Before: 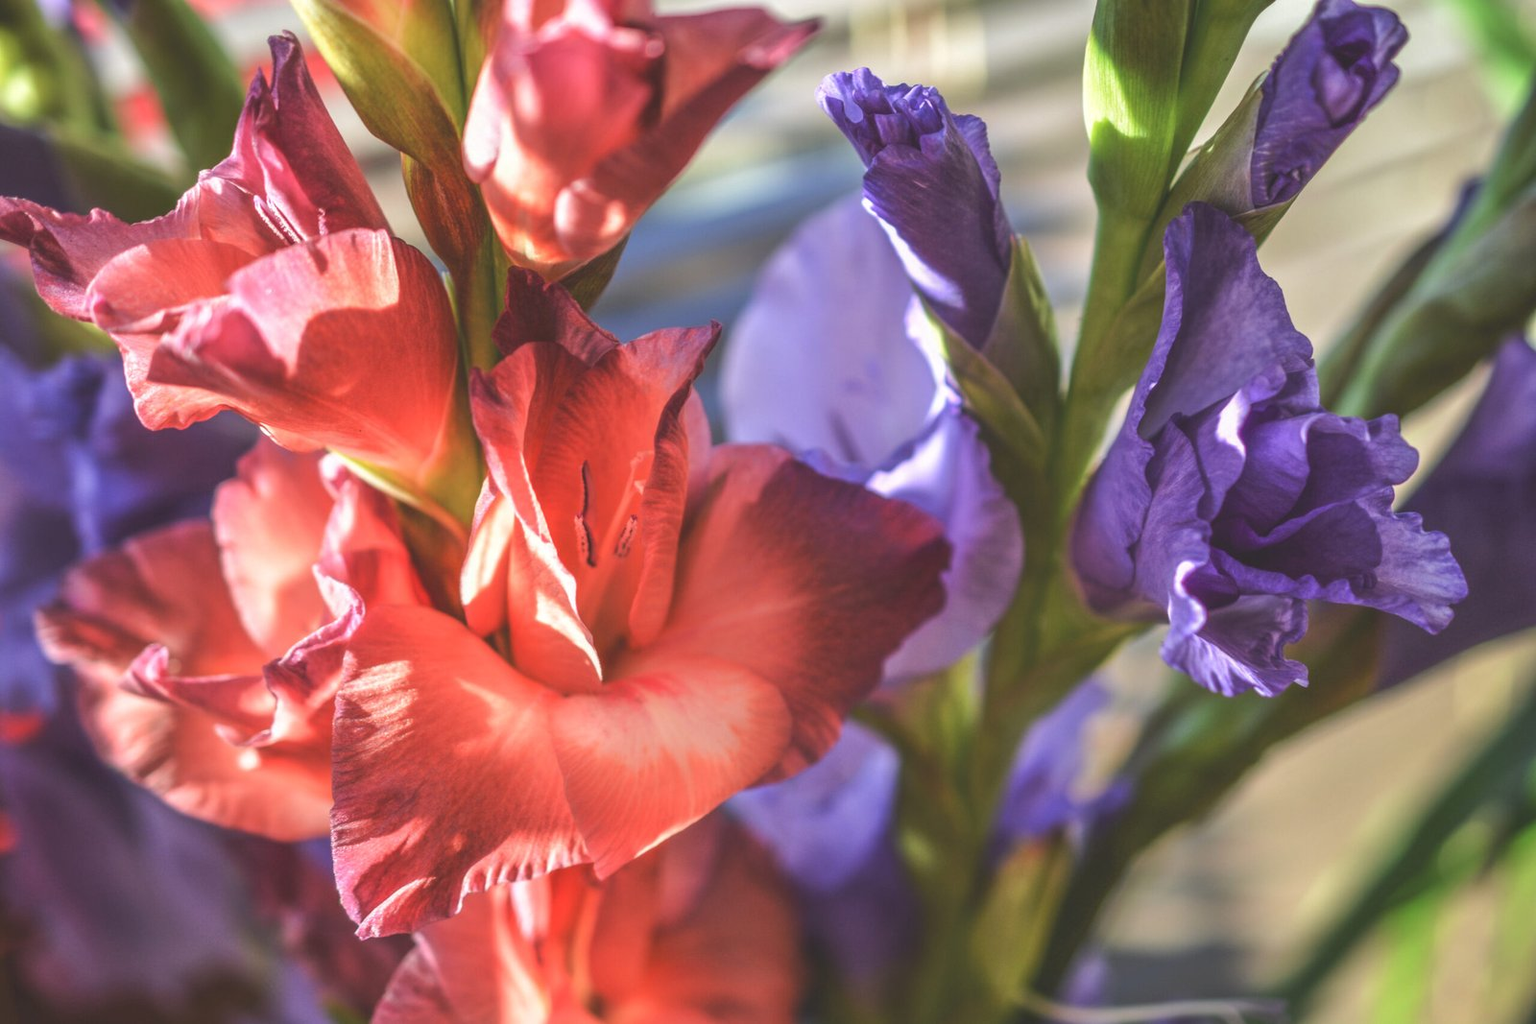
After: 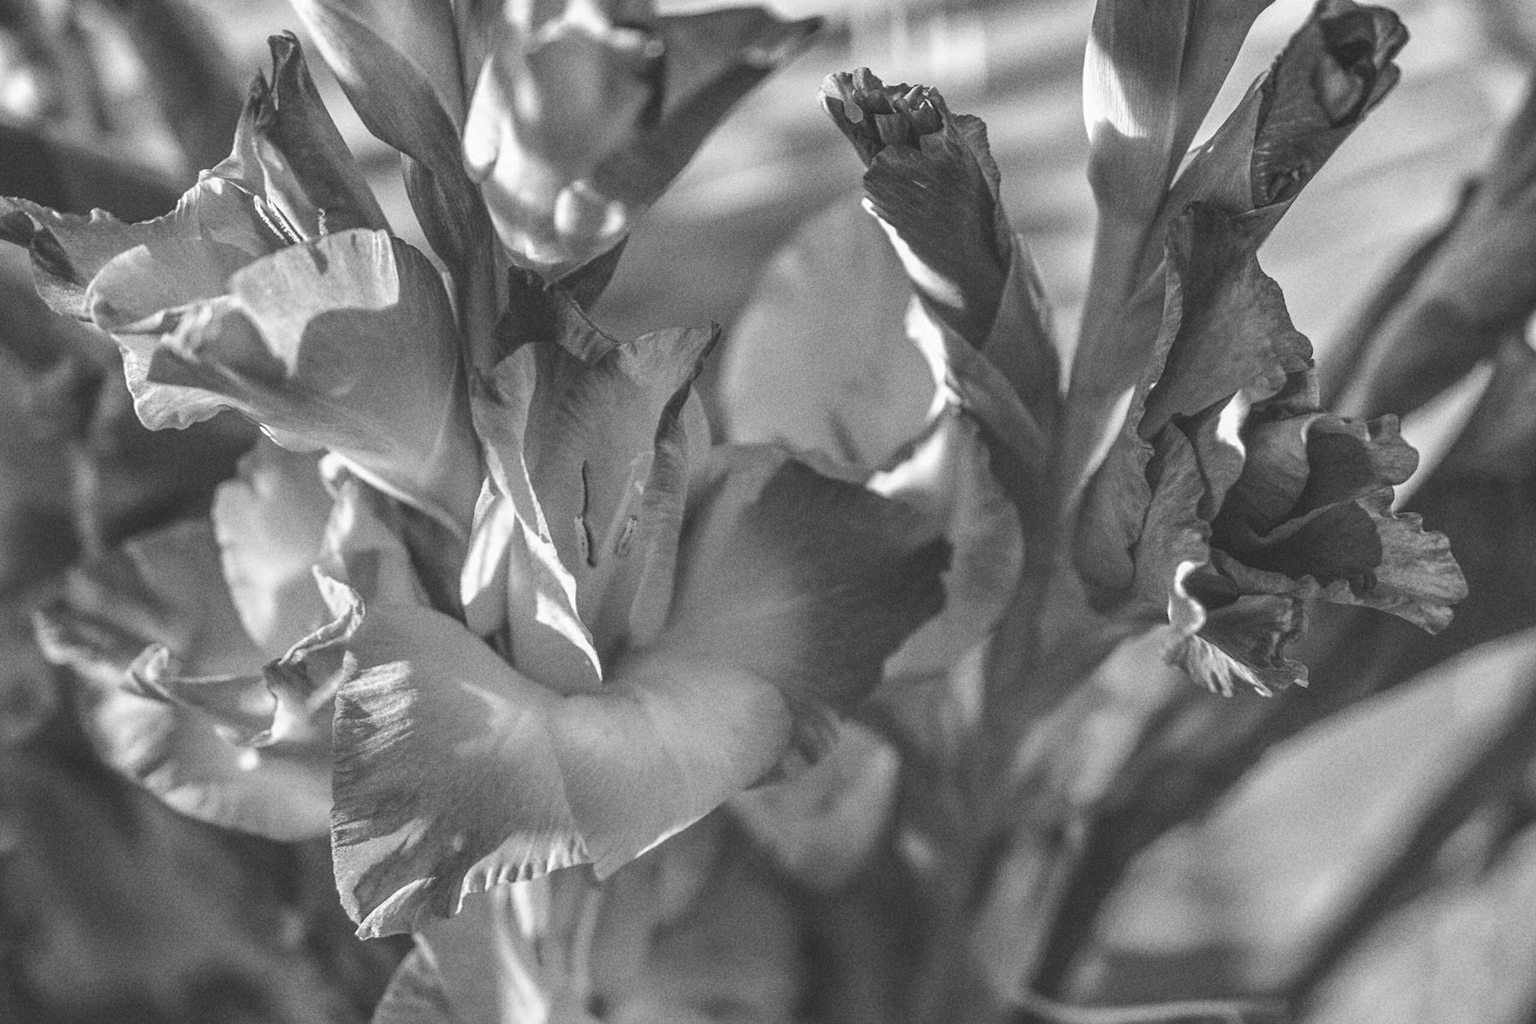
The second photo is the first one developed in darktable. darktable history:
grain: coarseness 22.88 ISO
sharpen: amount 0.2
monochrome: on, module defaults
shadows and highlights: radius 108.52, shadows 44.07, highlights -67.8, low approximation 0.01, soften with gaussian
